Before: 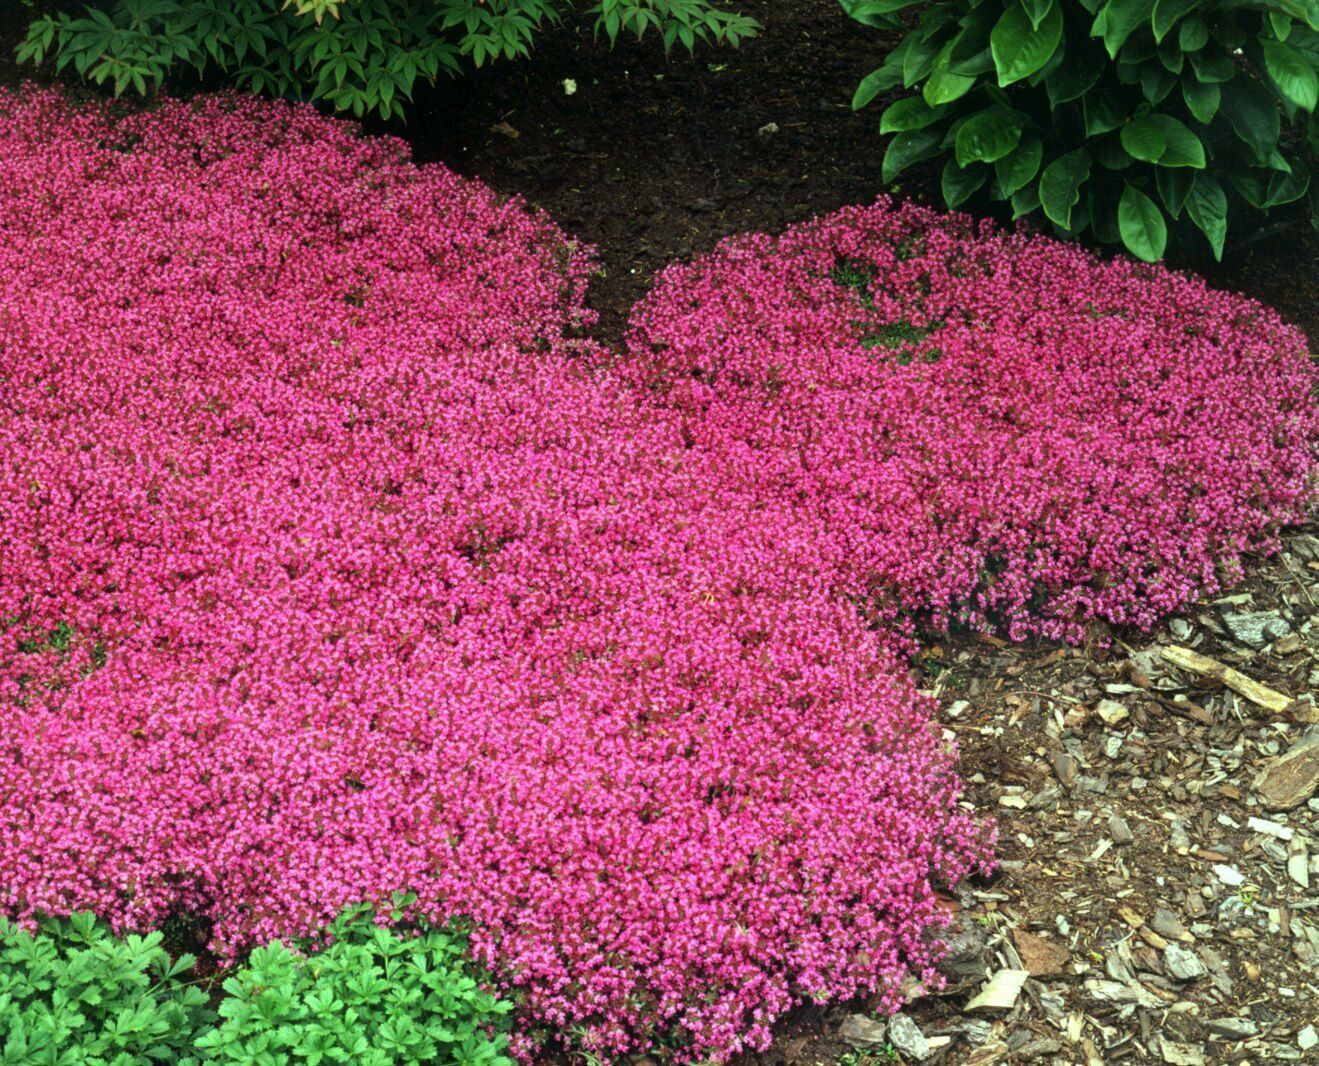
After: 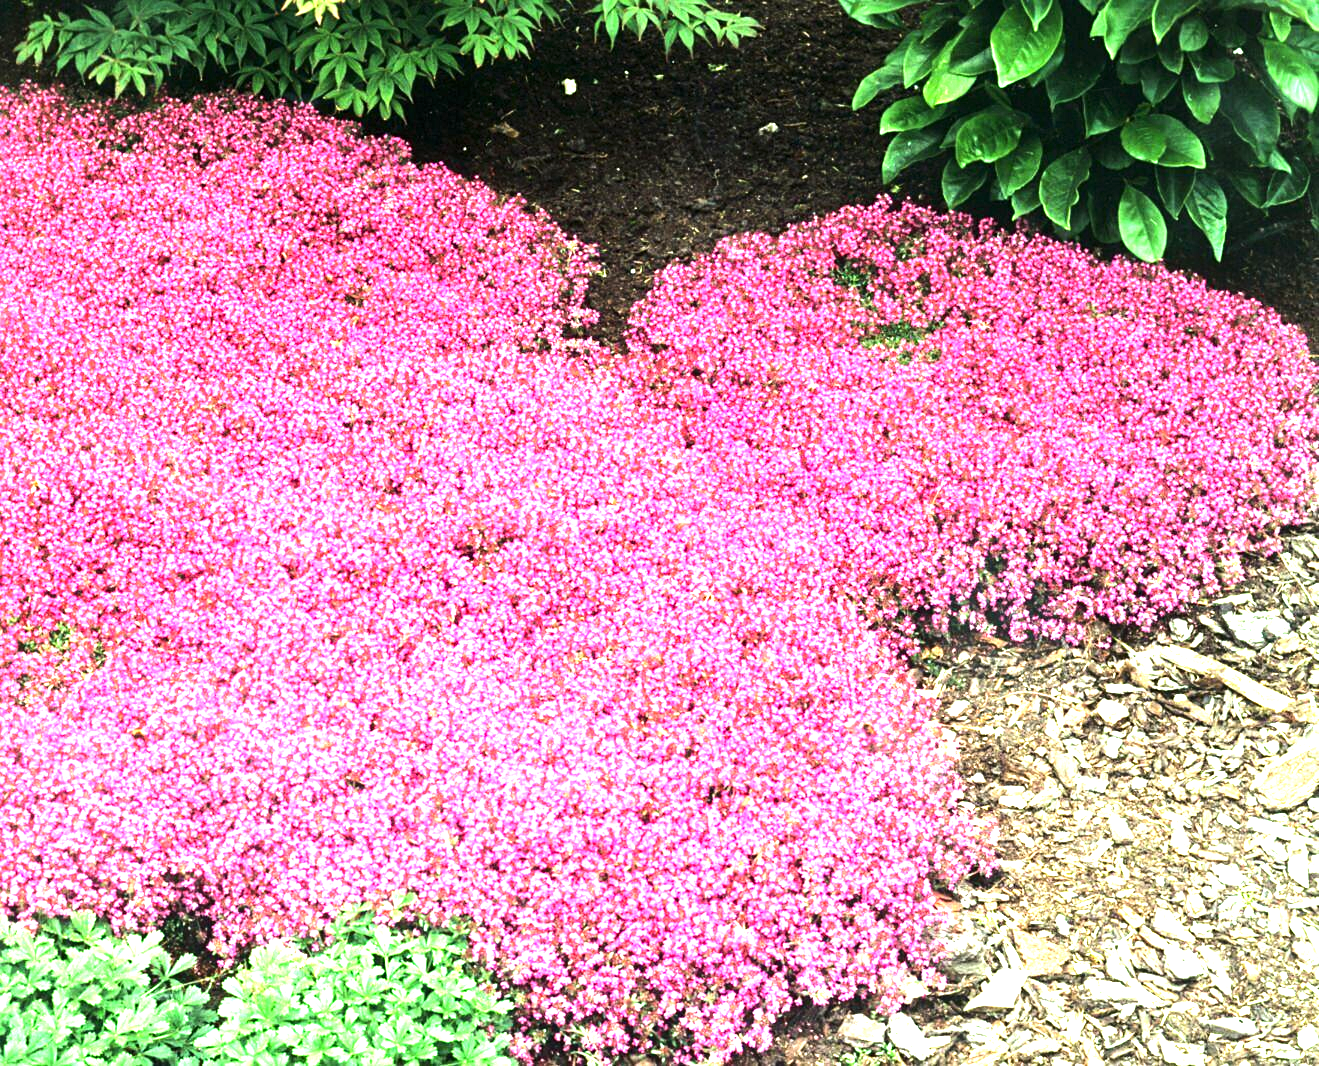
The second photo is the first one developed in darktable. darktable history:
tone equalizer: -8 EV -0.75 EV, -7 EV -0.7 EV, -6 EV -0.6 EV, -5 EV -0.4 EV, -3 EV 0.4 EV, -2 EV 0.6 EV, -1 EV 0.7 EV, +0 EV 0.75 EV, edges refinement/feathering 500, mask exposure compensation -1.57 EV, preserve details no
exposure: black level correction 0, exposure 1.741 EV, compensate exposure bias true, compensate highlight preservation false
sharpen: amount 0.2
